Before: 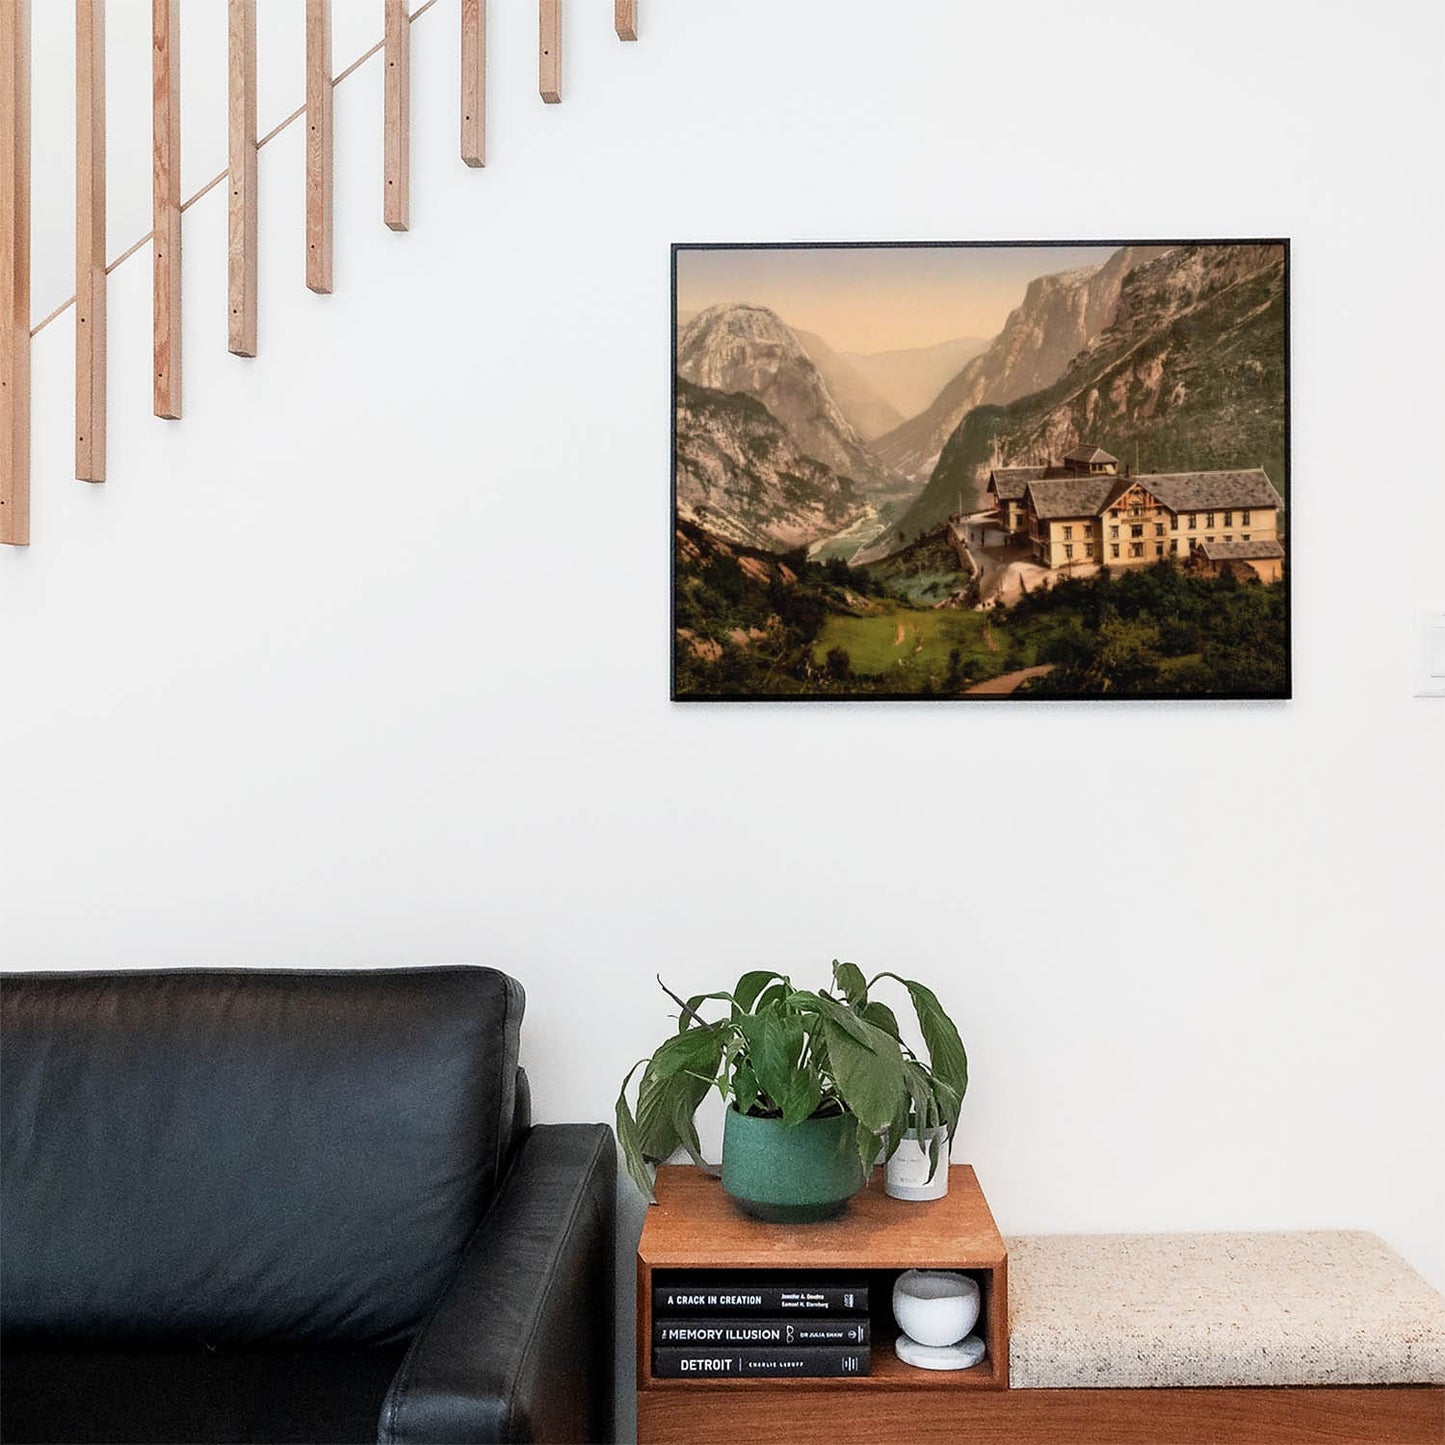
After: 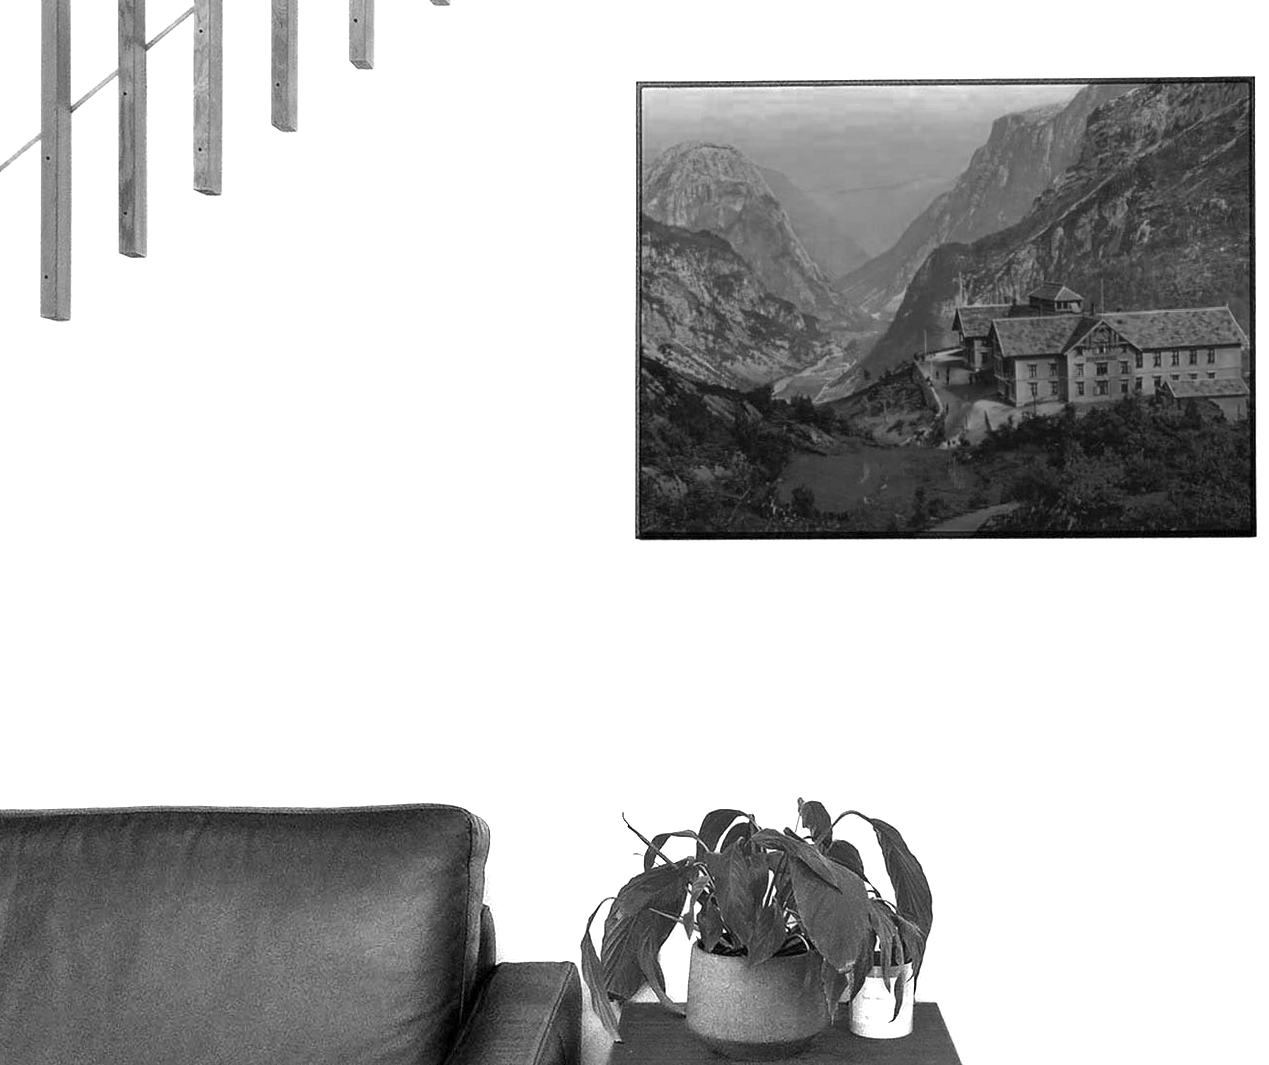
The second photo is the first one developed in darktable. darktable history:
exposure: exposure 1.091 EV, compensate highlight preservation false
color zones: curves: ch0 [(0.287, 0.048) (0.493, 0.484) (0.737, 0.816)]; ch1 [(0, 0) (0.143, 0) (0.286, 0) (0.429, 0) (0.571, 0) (0.714, 0) (0.857, 0)]
crop and rotate: left 2.474%, top 11.276%, right 9.645%, bottom 15.015%
